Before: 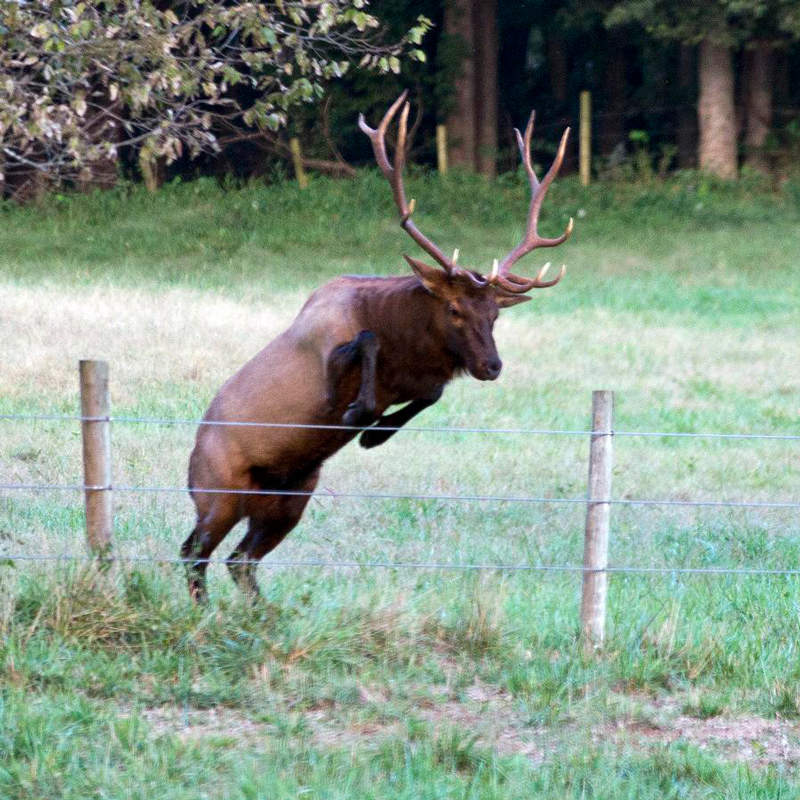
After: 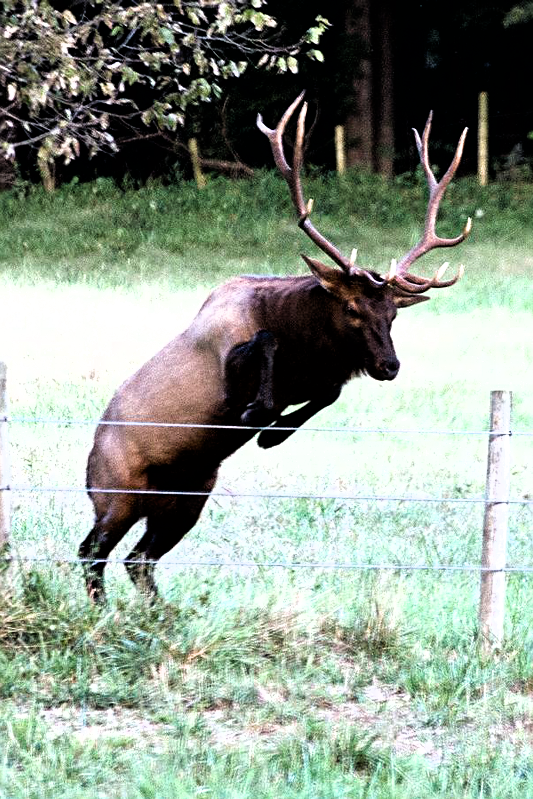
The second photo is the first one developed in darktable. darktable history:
filmic rgb: black relative exposure -8.29 EV, white relative exposure 2.24 EV, hardness 7.18, latitude 86.09%, contrast 1.685, highlights saturation mix -3.32%, shadows ↔ highlights balance -1.86%, iterations of high-quality reconstruction 0
crop and rotate: left 12.814%, right 20.487%
sharpen: on, module defaults
